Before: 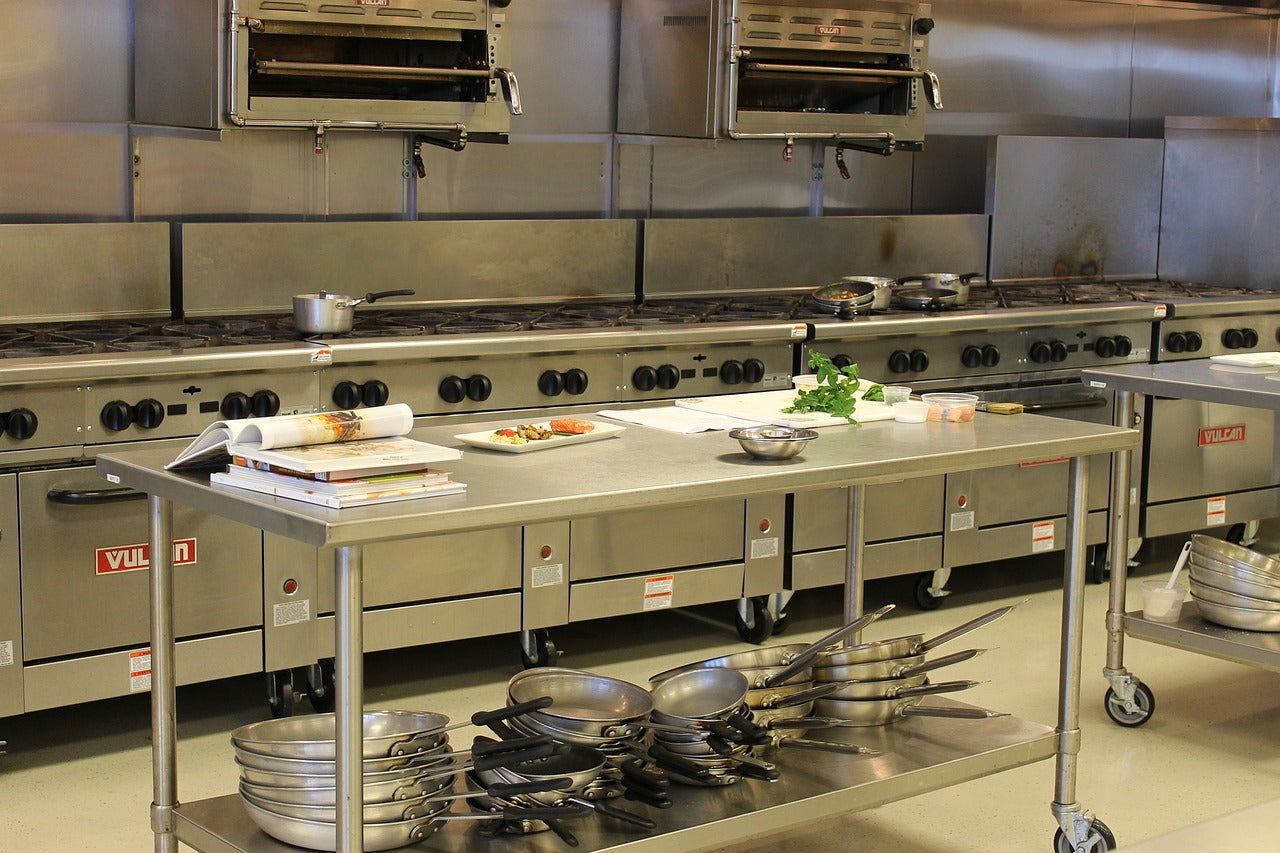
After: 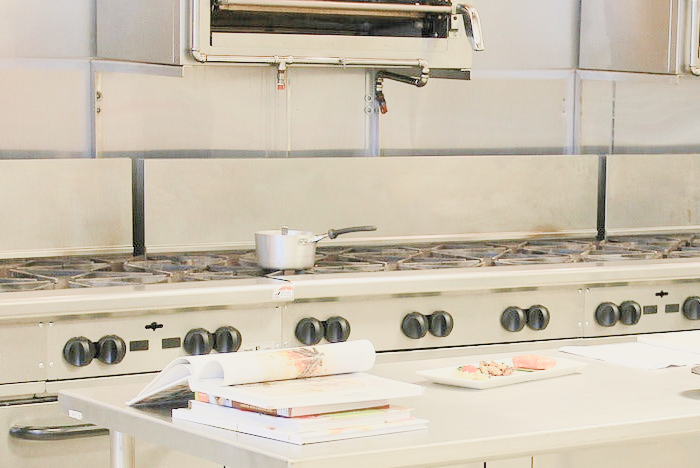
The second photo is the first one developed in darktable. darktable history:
color balance rgb: shadows lift › chroma 1%, shadows lift › hue 113°, highlights gain › chroma 0.2%, highlights gain › hue 333°, perceptual saturation grading › global saturation 20%, perceptual saturation grading › highlights -50%, perceptual saturation grading › shadows 25%, contrast -30%
crop and rotate: left 3.047%, top 7.509%, right 42.236%, bottom 37.598%
filmic rgb: black relative exposure -4.42 EV, white relative exposure 6.58 EV, hardness 1.85, contrast 0.5
exposure: black level correction 0, exposure 1.55 EV, compensate exposure bias true, compensate highlight preservation false
contrast brightness saturation: contrast 0.43, brightness 0.56, saturation -0.19
